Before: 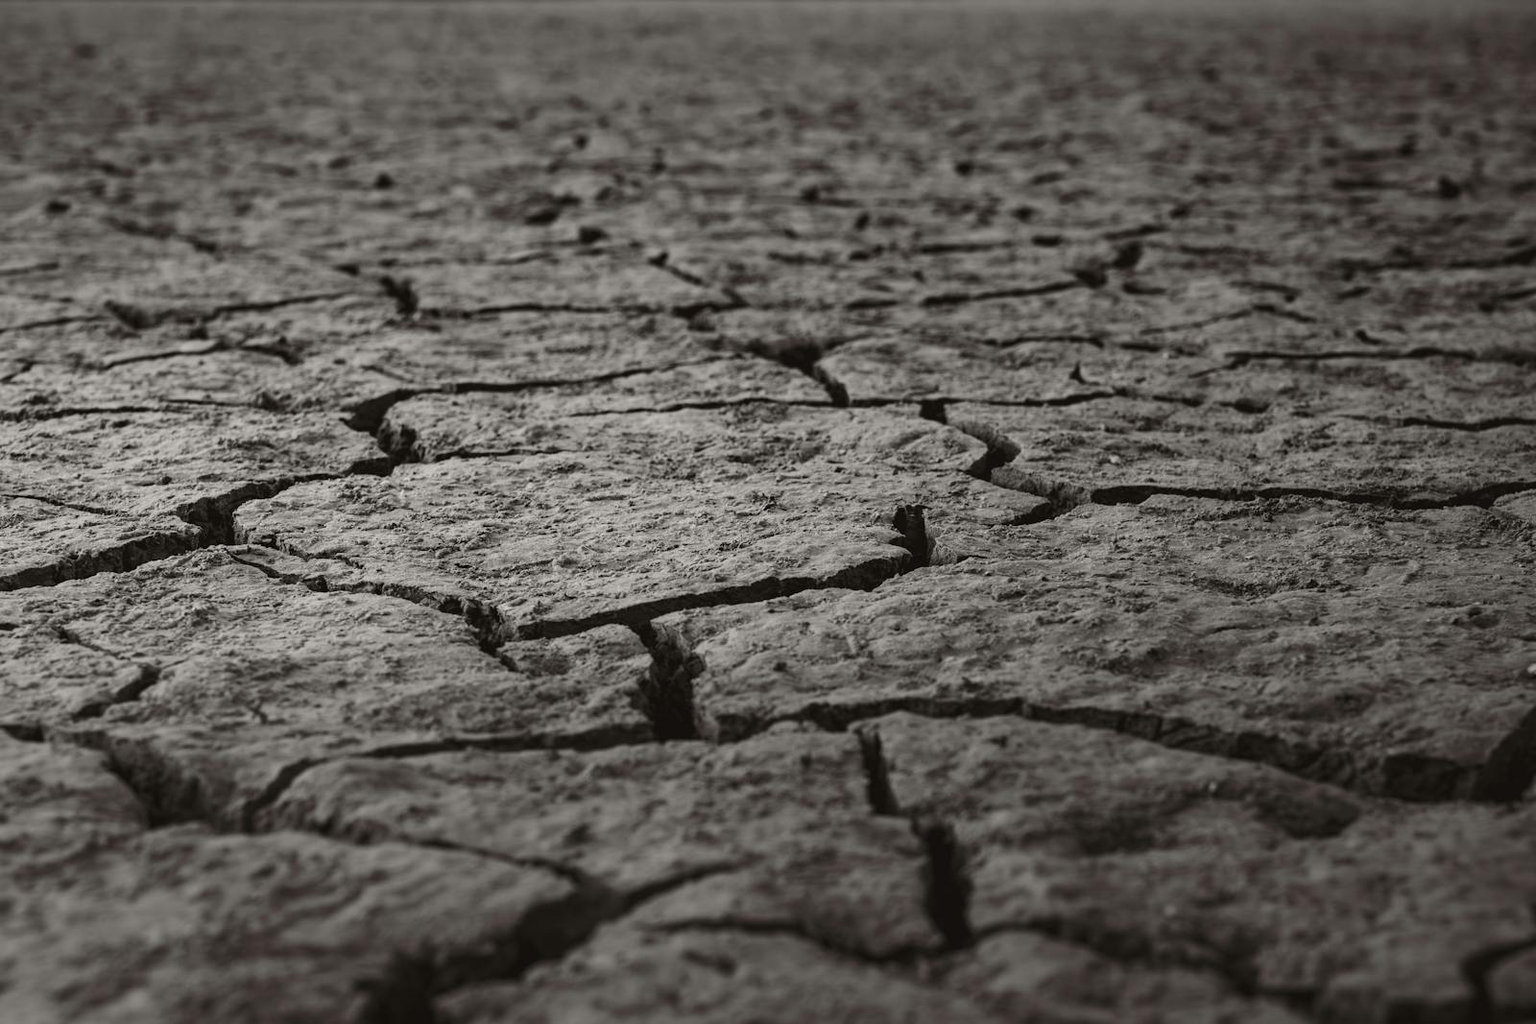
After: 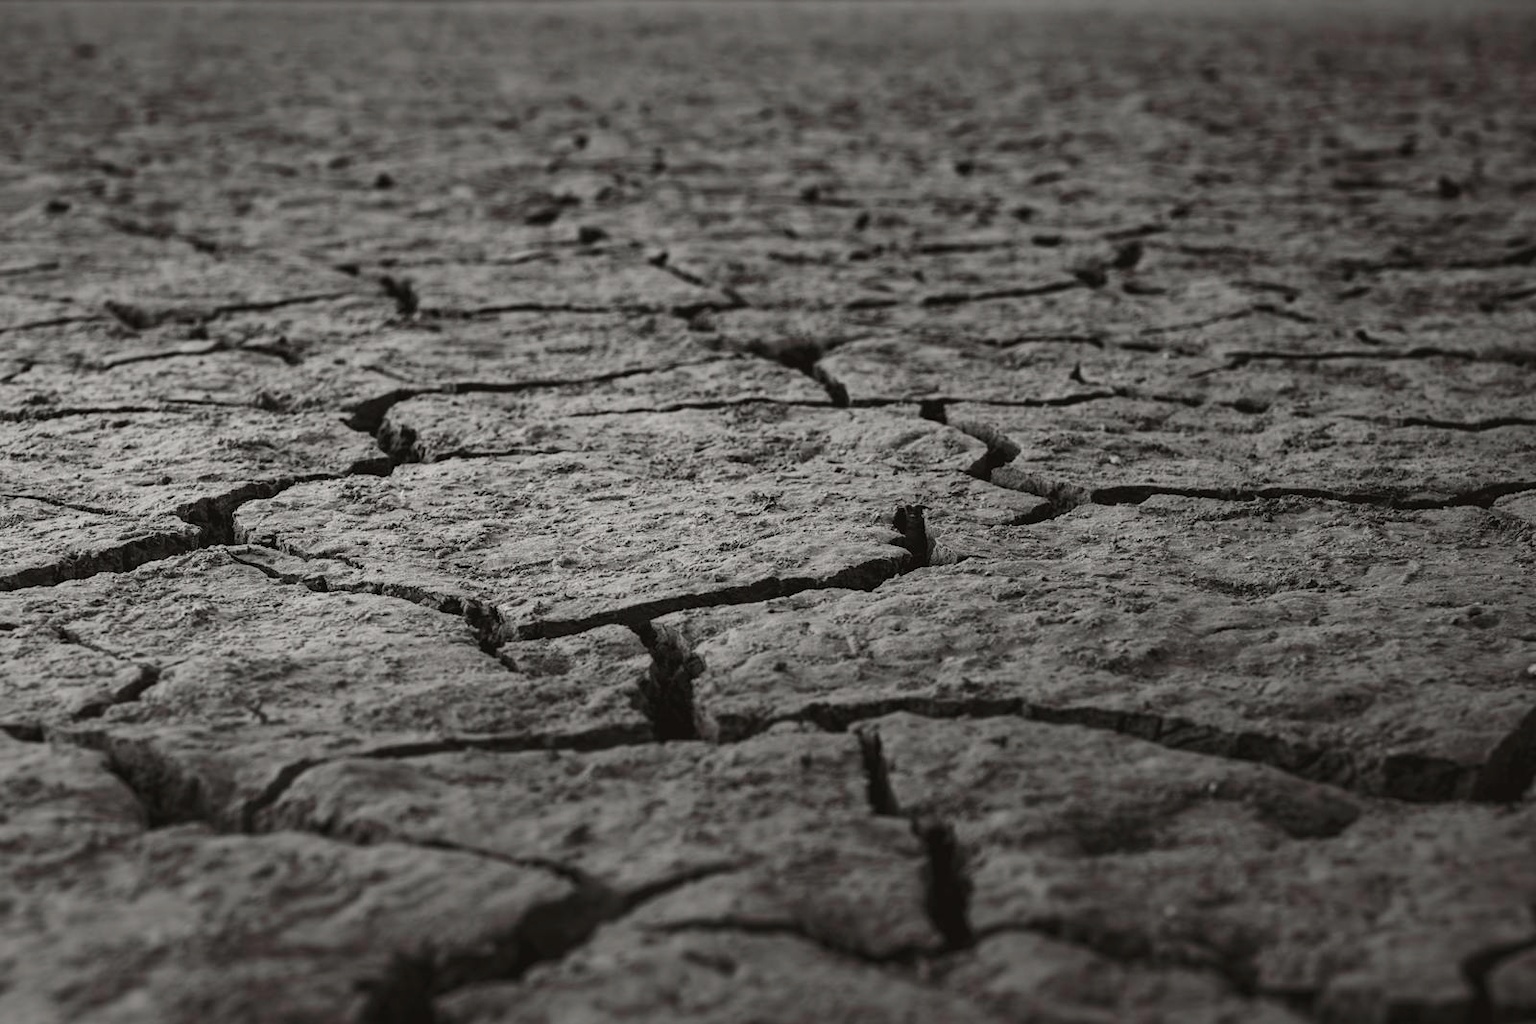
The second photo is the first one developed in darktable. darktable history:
color zones: curves: ch0 [(0, 0.5) (0.143, 0.5) (0.286, 0.5) (0.429, 0.504) (0.571, 0.5) (0.714, 0.509) (0.857, 0.5) (1, 0.5)]; ch1 [(0, 0.425) (0.143, 0.425) (0.286, 0.375) (0.429, 0.405) (0.571, 0.5) (0.714, 0.47) (0.857, 0.425) (1, 0.435)]; ch2 [(0, 0.5) (0.143, 0.5) (0.286, 0.5) (0.429, 0.517) (0.571, 0.5) (0.714, 0.51) (0.857, 0.5) (1, 0.5)]
